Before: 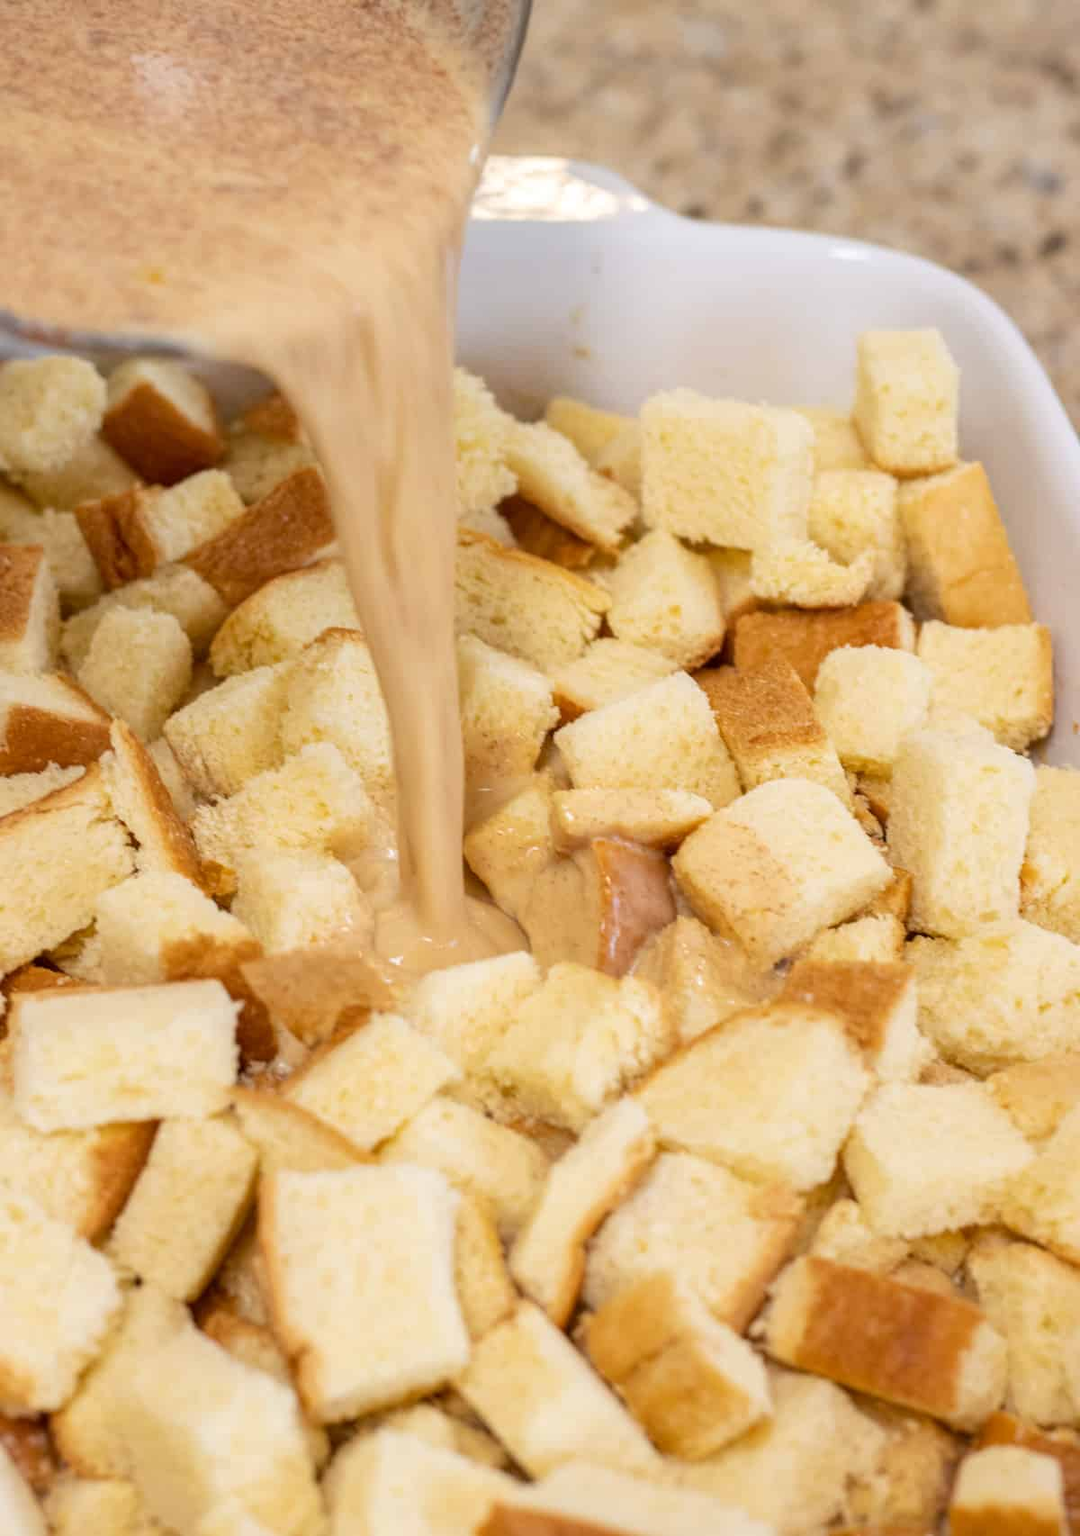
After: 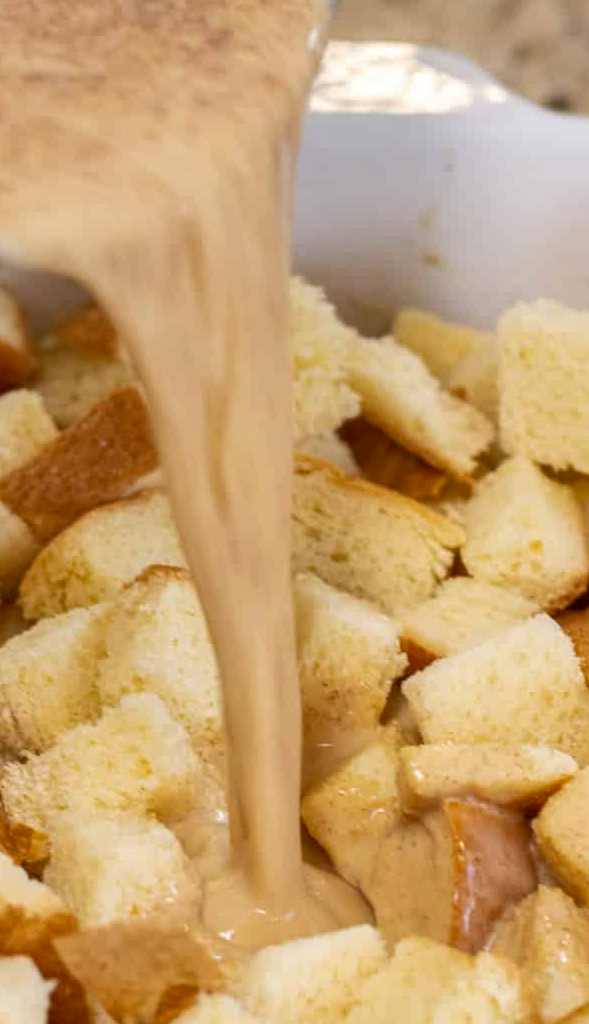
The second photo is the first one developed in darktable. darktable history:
crop: left 17.85%, top 7.777%, right 33.035%, bottom 31.674%
shadows and highlights: shadows 33.57, highlights -46.53, compress 49.58%, soften with gaussian
